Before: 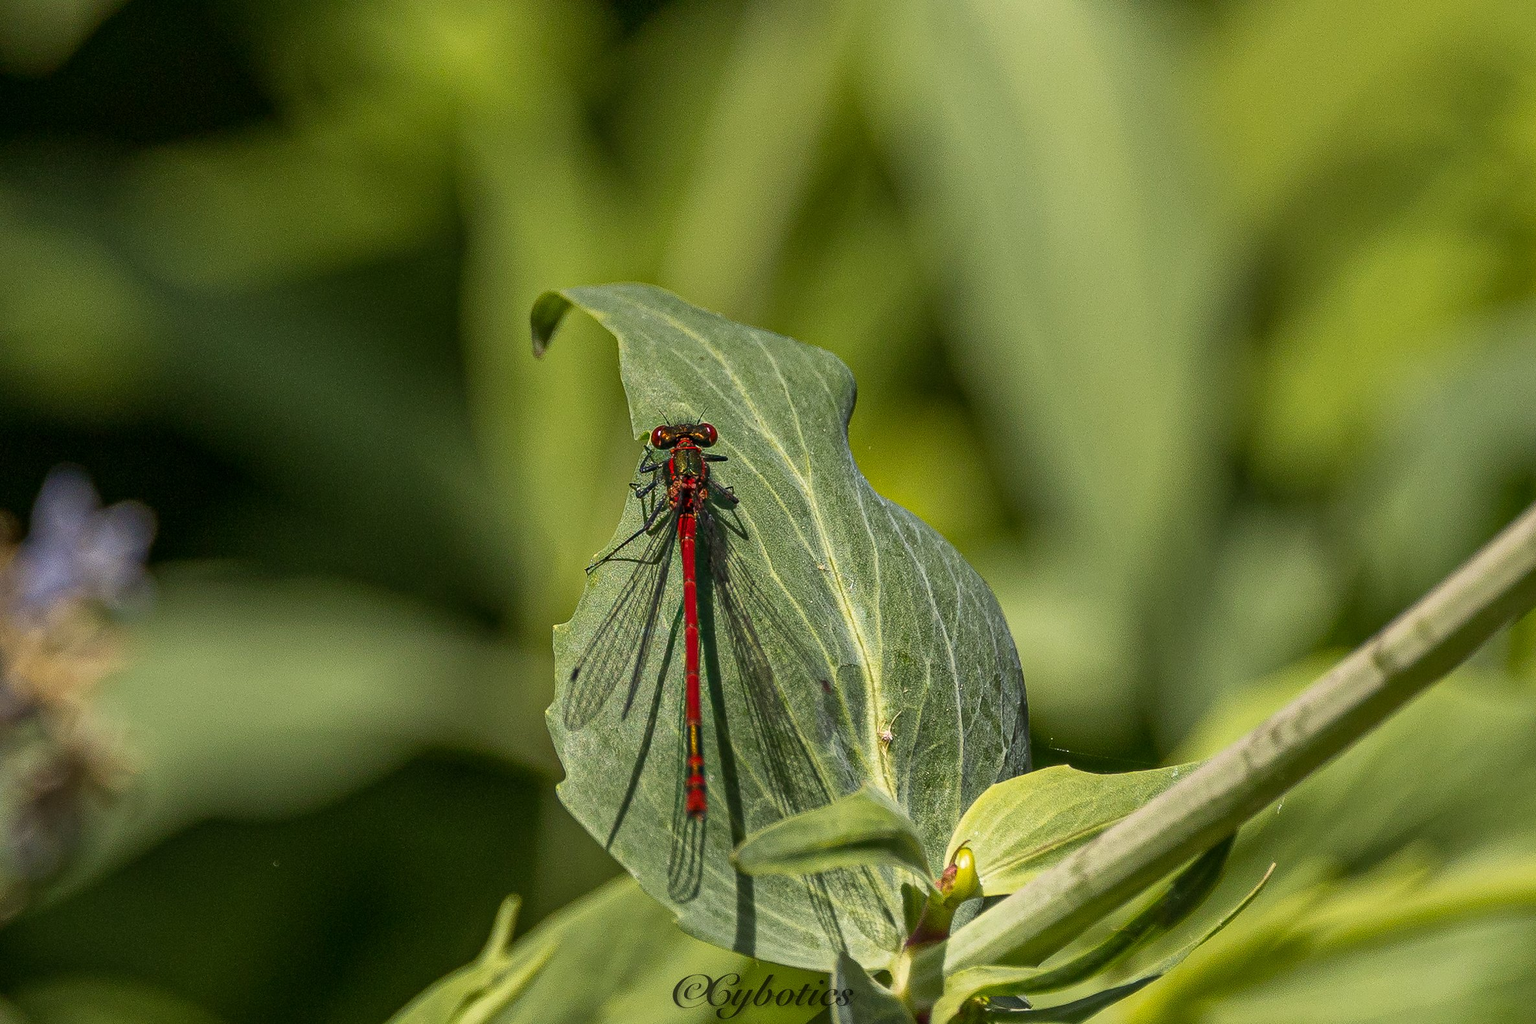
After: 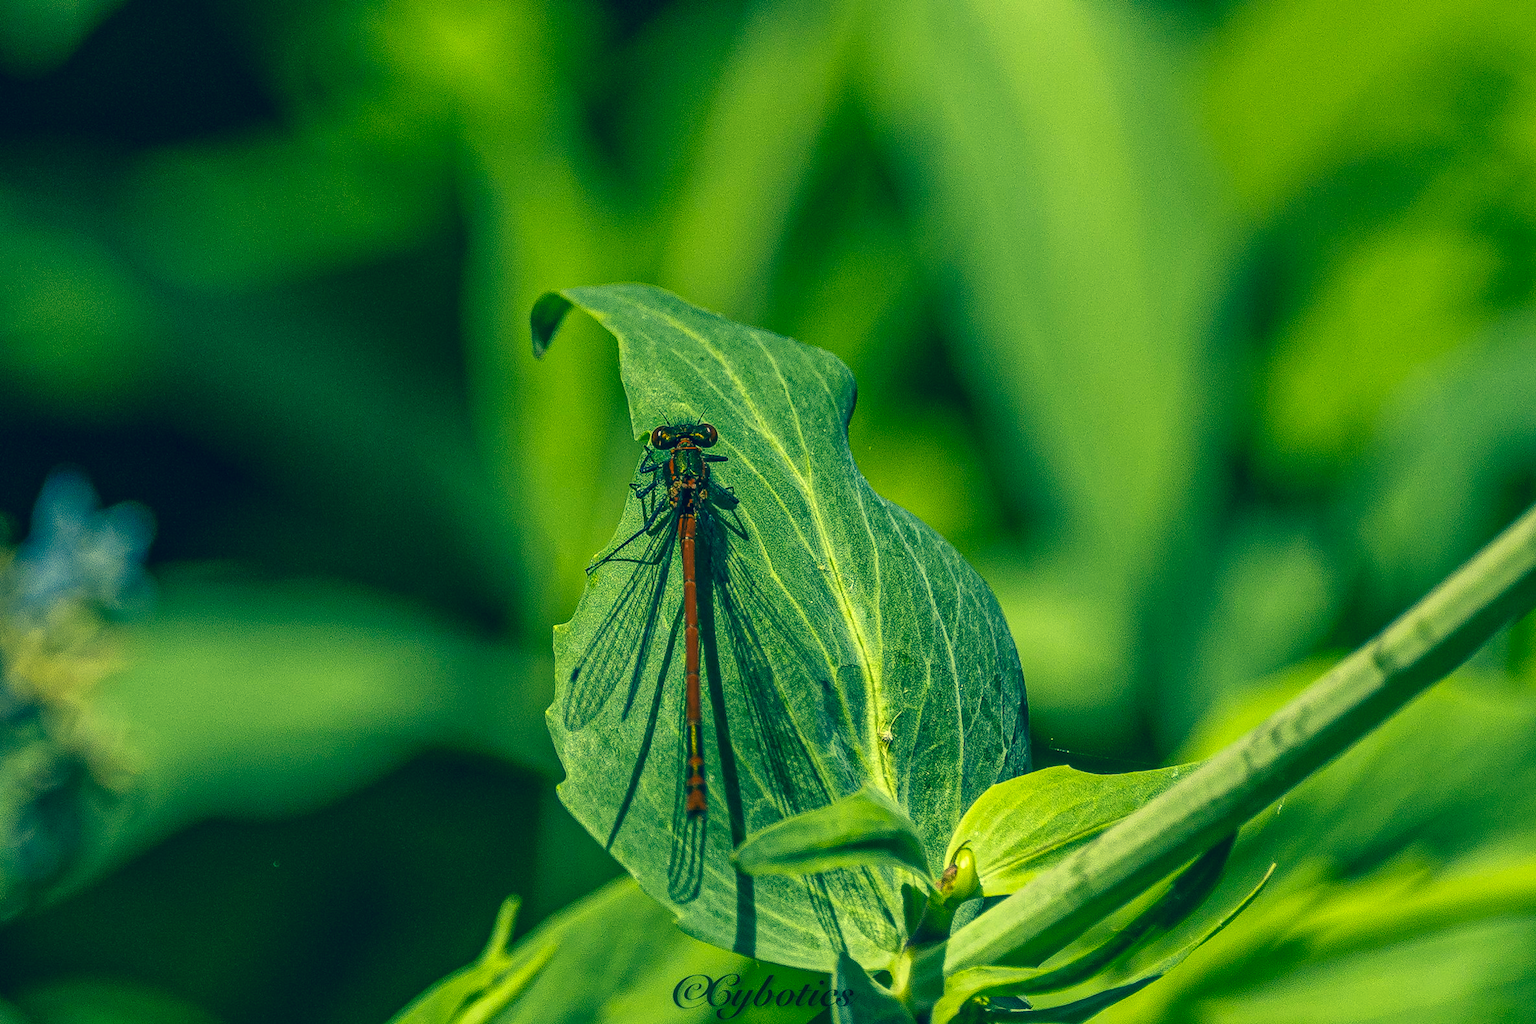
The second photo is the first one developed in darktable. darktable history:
local contrast: on, module defaults
color correction: highlights a* -15.8, highlights b* 39.97, shadows a* -39.4, shadows b* -25.42
